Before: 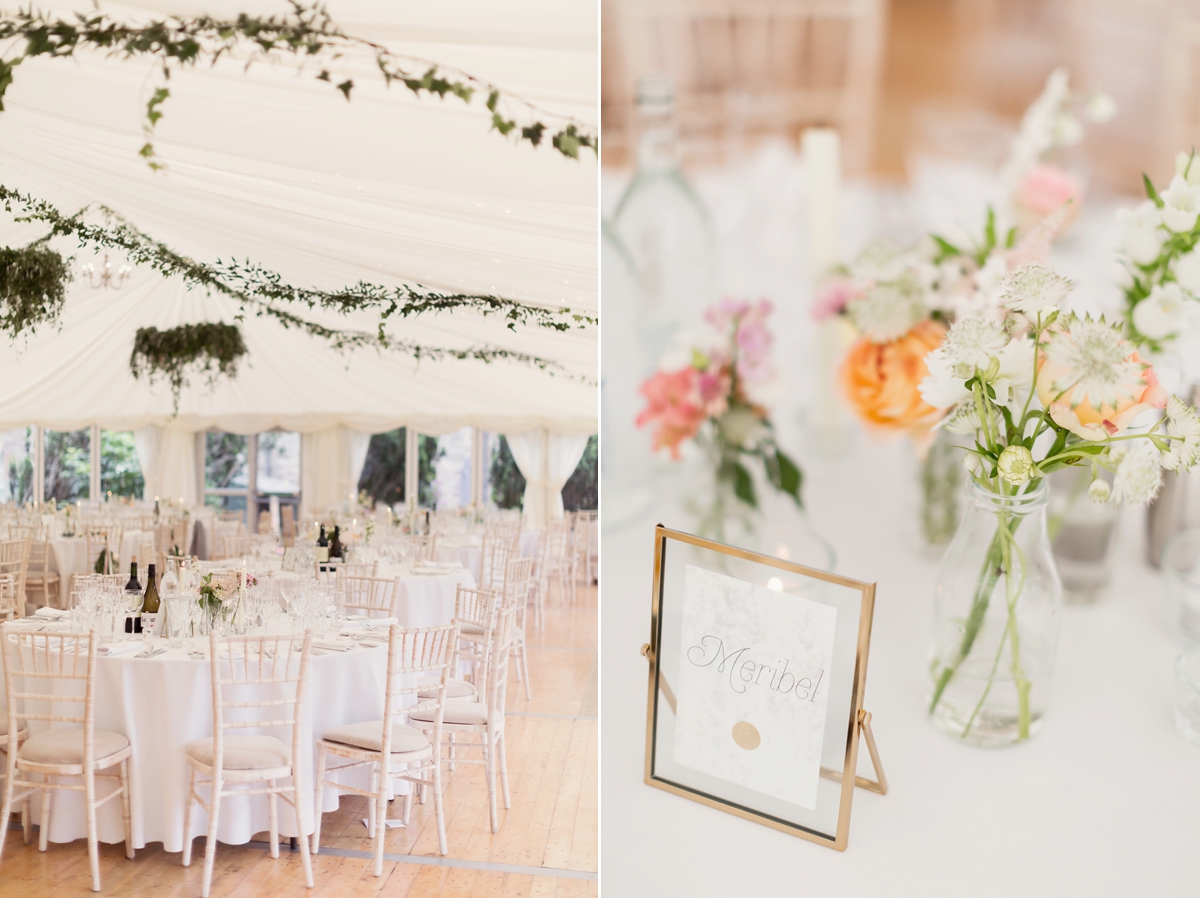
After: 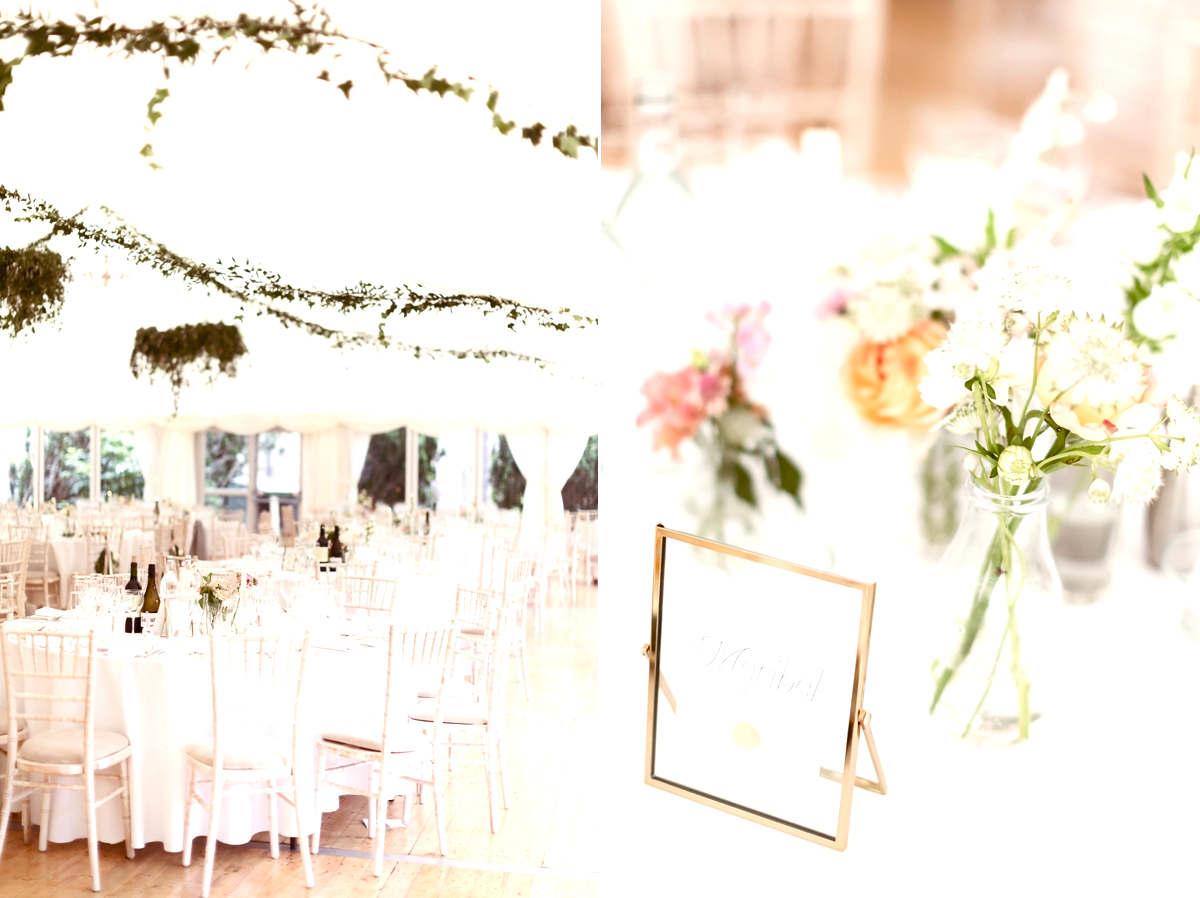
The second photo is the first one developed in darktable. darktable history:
color balance rgb: shadows lift › chroma 9.761%, shadows lift › hue 47.16°, perceptual saturation grading › global saturation 0.719%, perceptual saturation grading › highlights -30.617%, perceptual saturation grading › shadows 19.963%, perceptual brilliance grading › global brilliance 11.939%, global vibrance 20%
tone equalizer: -8 EV -0.001 EV, -7 EV 0.002 EV, -6 EV -0.003 EV, -5 EV -0.007 EV, -4 EV -0.063 EV, -3 EV -0.202 EV, -2 EV -0.273 EV, -1 EV 0.095 EV, +0 EV 0.321 EV, mask exposure compensation -0.515 EV
